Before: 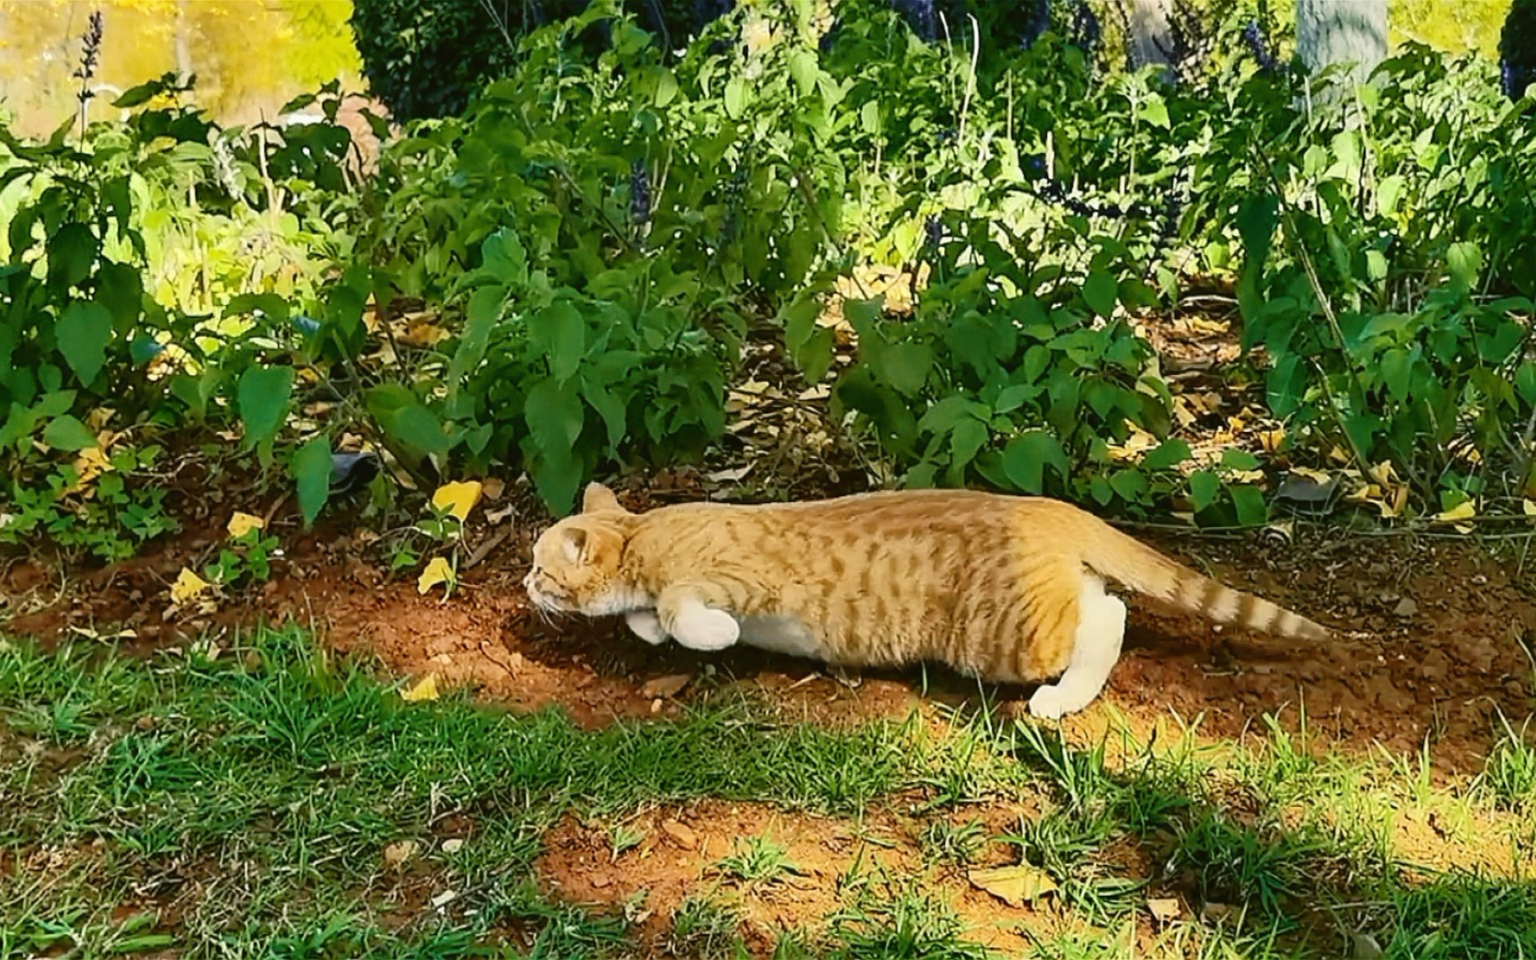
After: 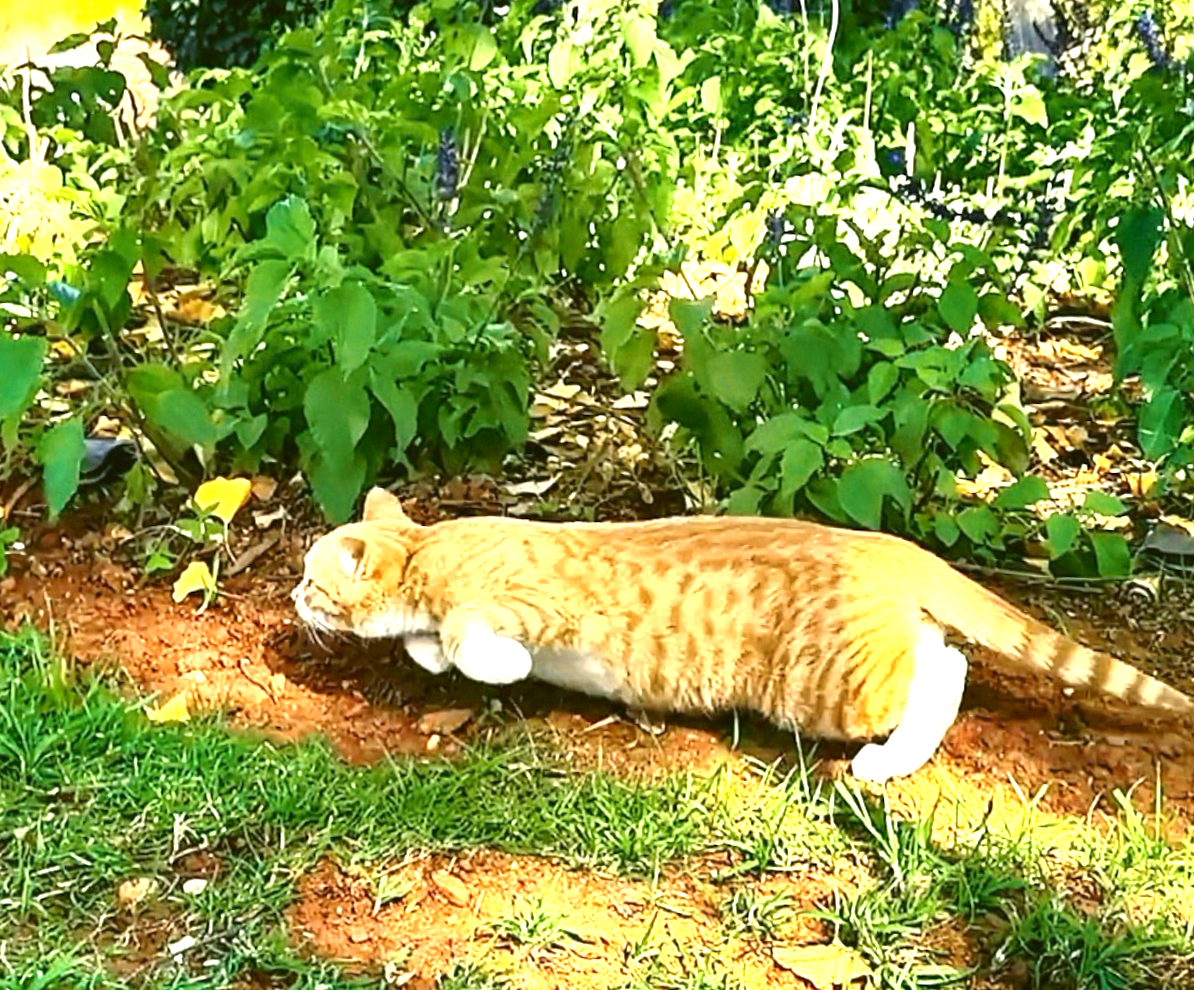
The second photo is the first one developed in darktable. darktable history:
crop and rotate: angle -3.26°, left 13.917%, top 0.016%, right 10.75%, bottom 0.018%
exposure: black level correction 0.002, exposure 1.306 EV, compensate highlight preservation false
